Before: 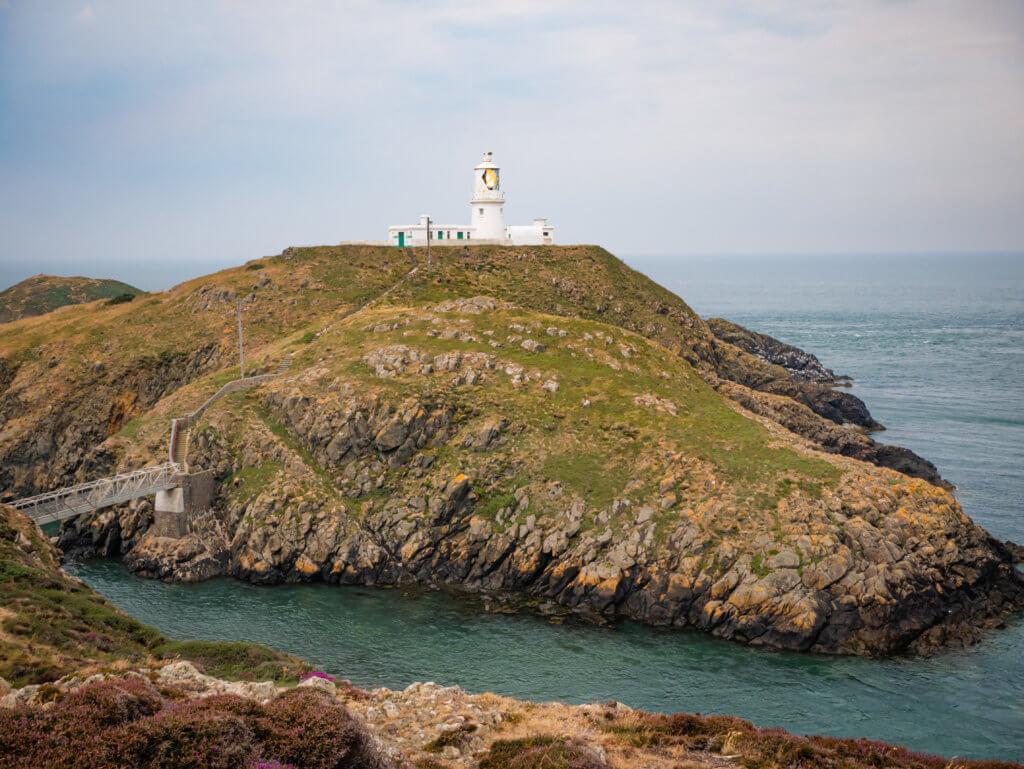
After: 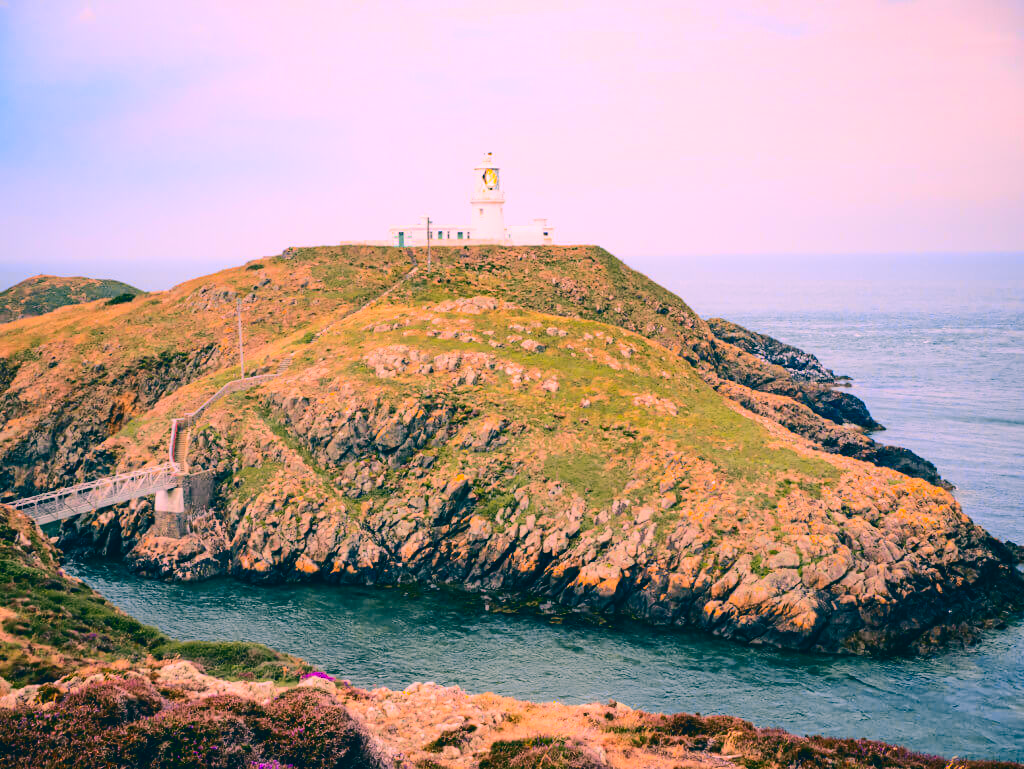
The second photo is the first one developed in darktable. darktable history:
tone curve: curves: ch0 [(0, 0) (0.21, 0.21) (0.43, 0.586) (0.65, 0.793) (1, 1)]; ch1 [(0, 0) (0.382, 0.447) (0.492, 0.484) (0.544, 0.547) (0.583, 0.578) (0.599, 0.595) (0.67, 0.673) (1, 1)]; ch2 [(0, 0) (0.411, 0.382) (0.492, 0.5) (0.531, 0.534) (0.56, 0.573) (0.599, 0.602) (0.696, 0.693) (1, 1)], color space Lab, independent channels, preserve colors none
contrast brightness saturation: contrast 0.08, saturation 0.02
color correction: highlights a* 17.03, highlights b* 0.205, shadows a* -15.38, shadows b* -14.56, saturation 1.5
